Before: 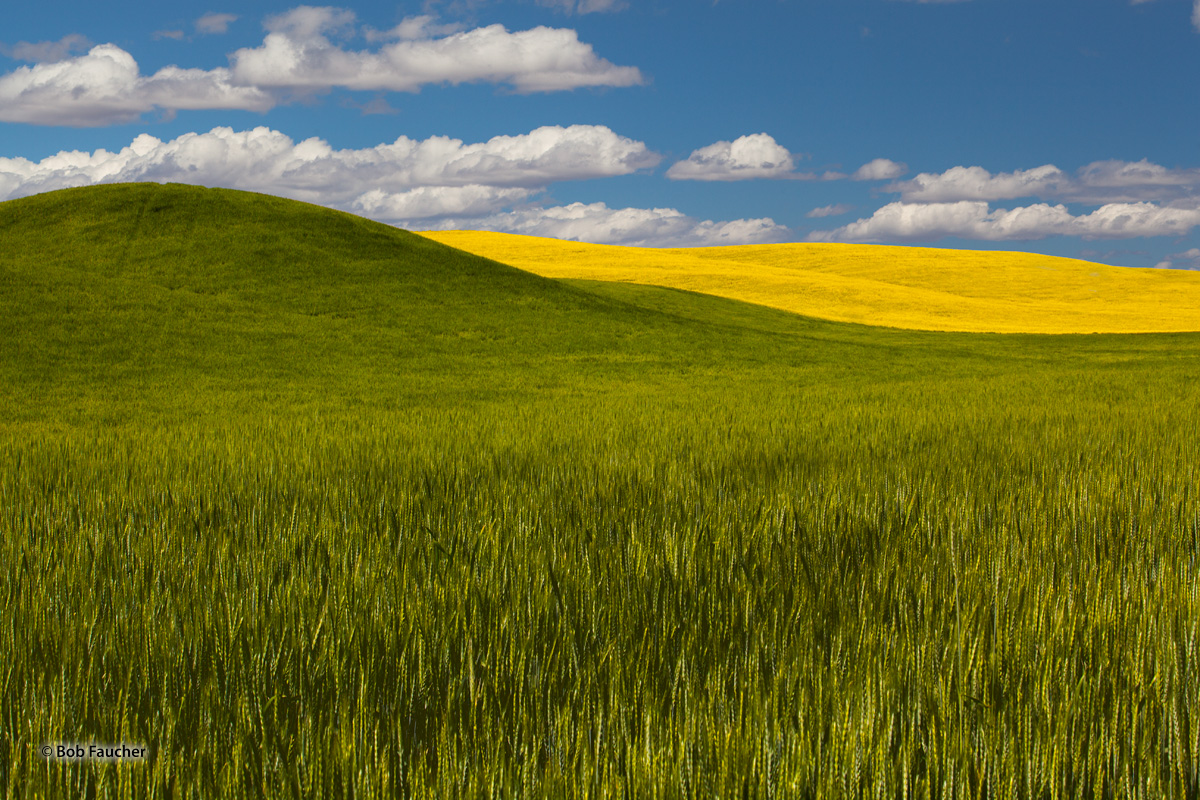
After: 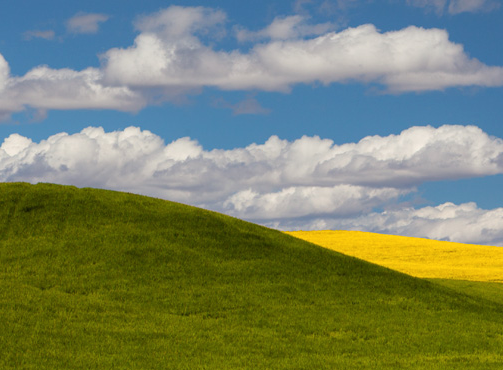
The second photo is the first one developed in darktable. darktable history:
crop and rotate: left 10.817%, top 0.062%, right 47.194%, bottom 53.626%
shadows and highlights: shadows 12, white point adjustment 1.2, highlights -0.36, soften with gaussian
